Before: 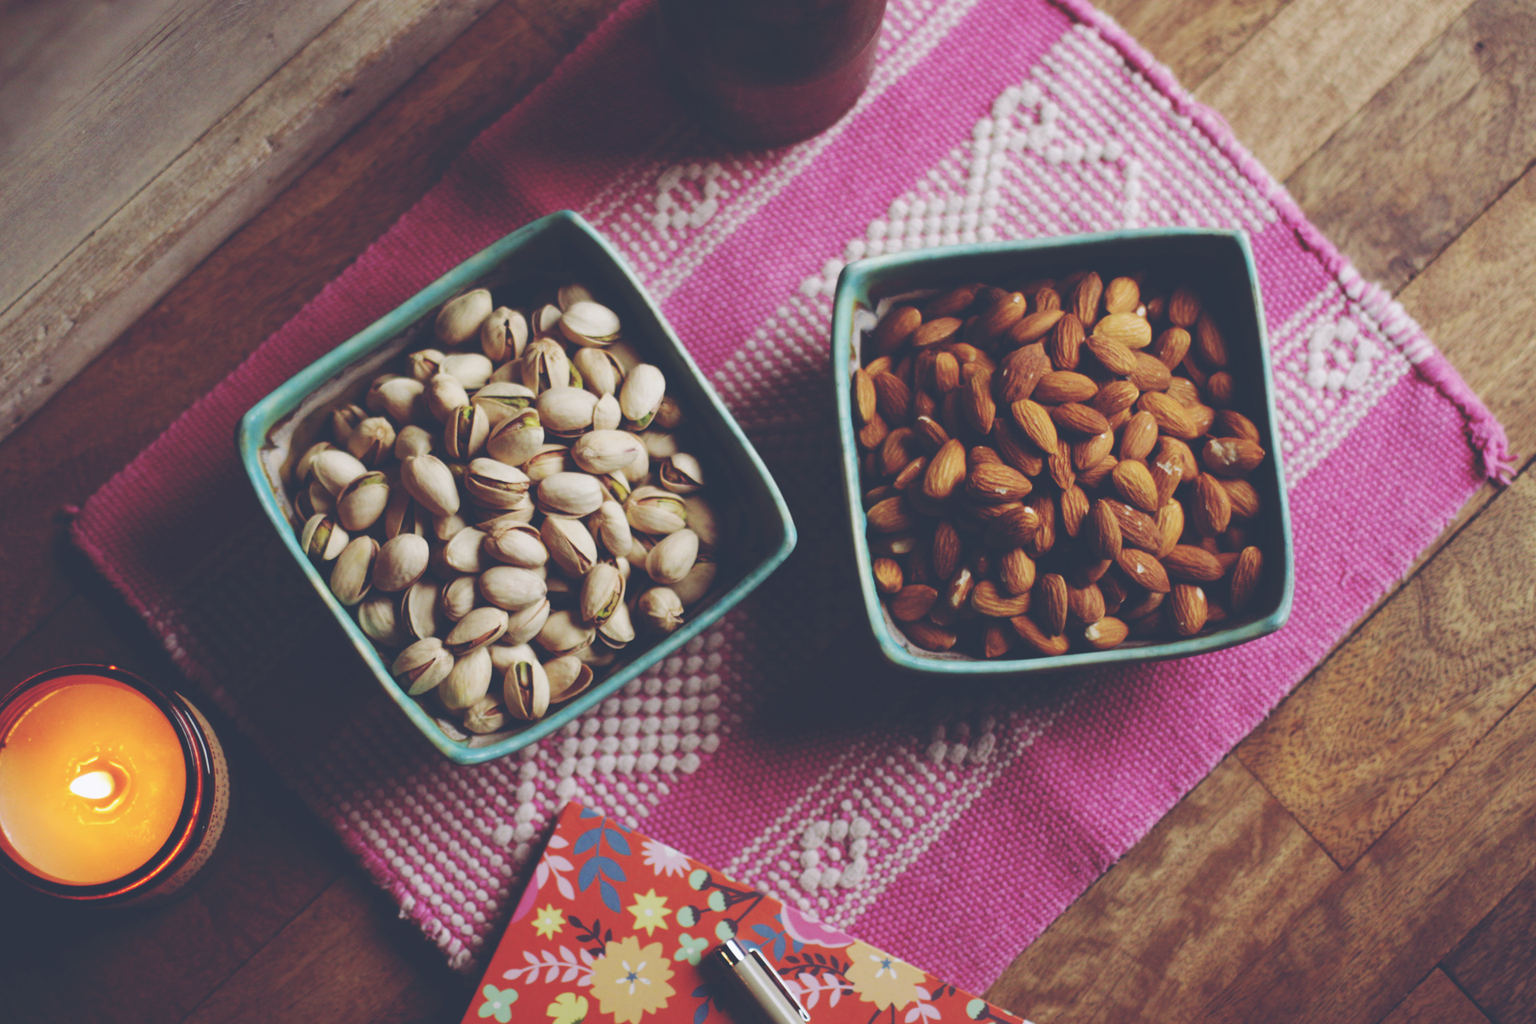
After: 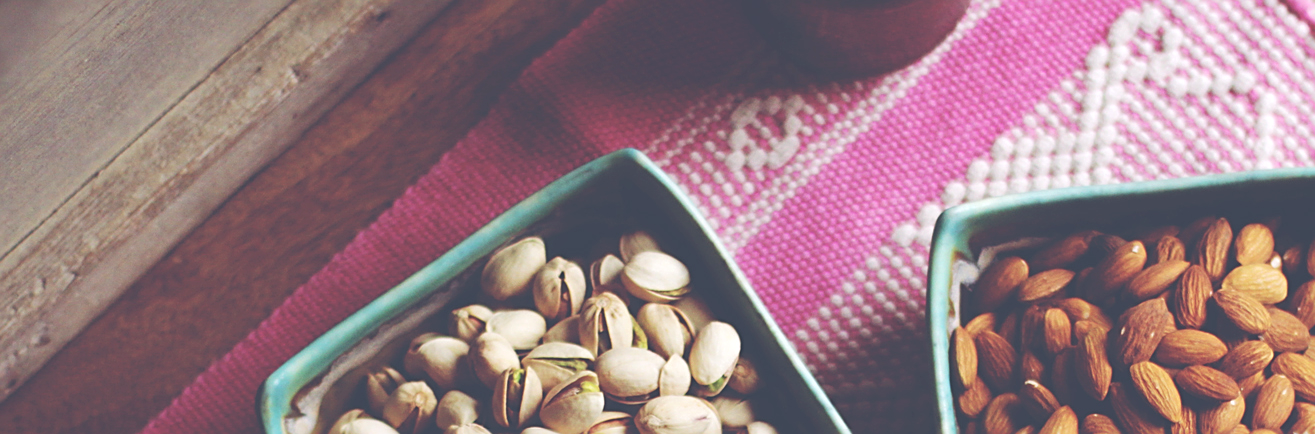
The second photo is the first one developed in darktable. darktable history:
contrast brightness saturation: contrast -0.101, saturation -0.086
sharpen: on, module defaults
crop: left 0.509%, top 7.642%, right 23.335%, bottom 54.672%
exposure: exposure 0.603 EV, compensate highlight preservation false
shadows and highlights: shadows 62.81, white point adjustment 0.49, highlights -34.45, compress 83.66%
